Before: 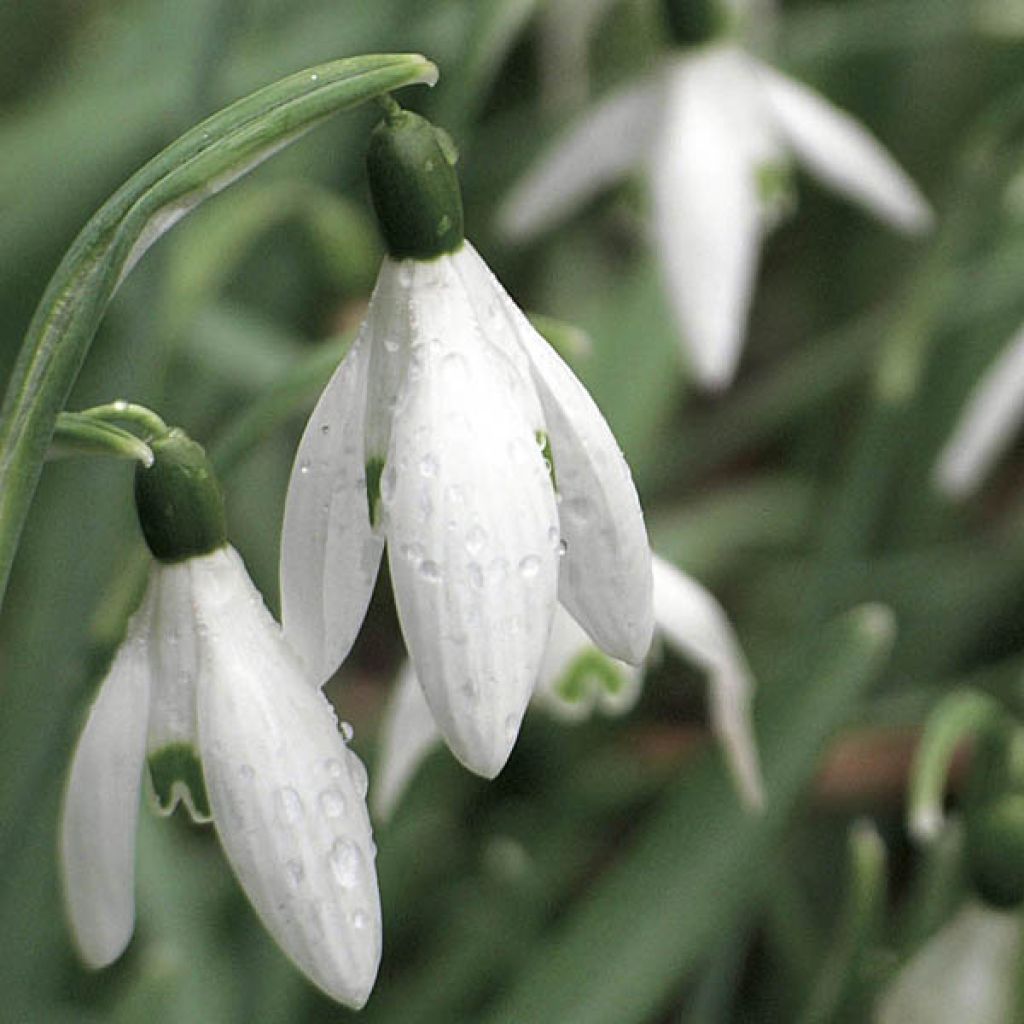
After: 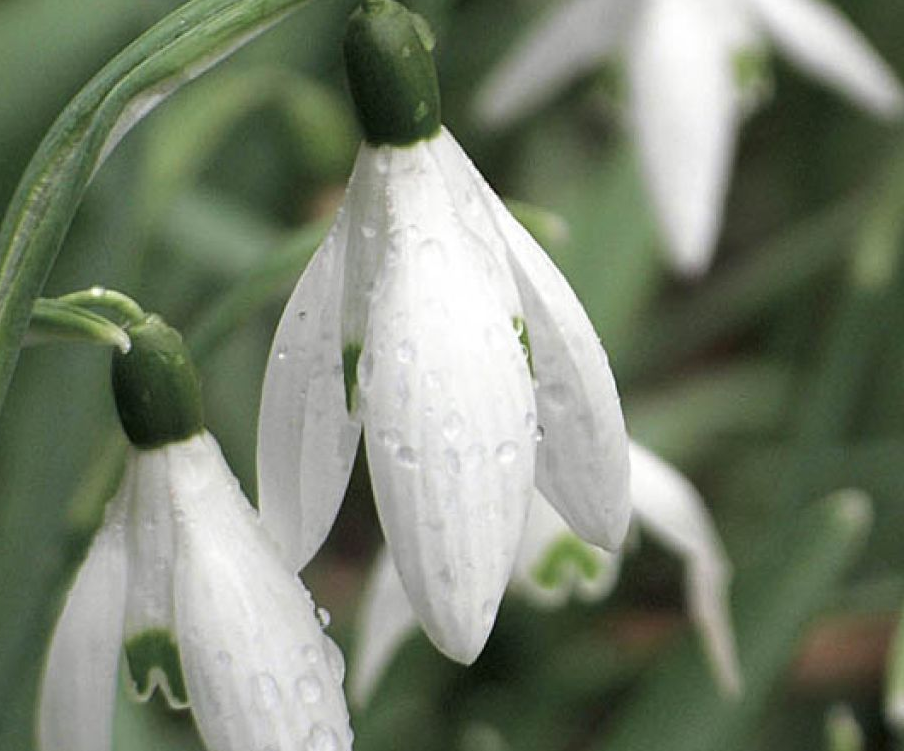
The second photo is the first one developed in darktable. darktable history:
crop and rotate: left 2.321%, top 11.191%, right 9.363%, bottom 15.456%
